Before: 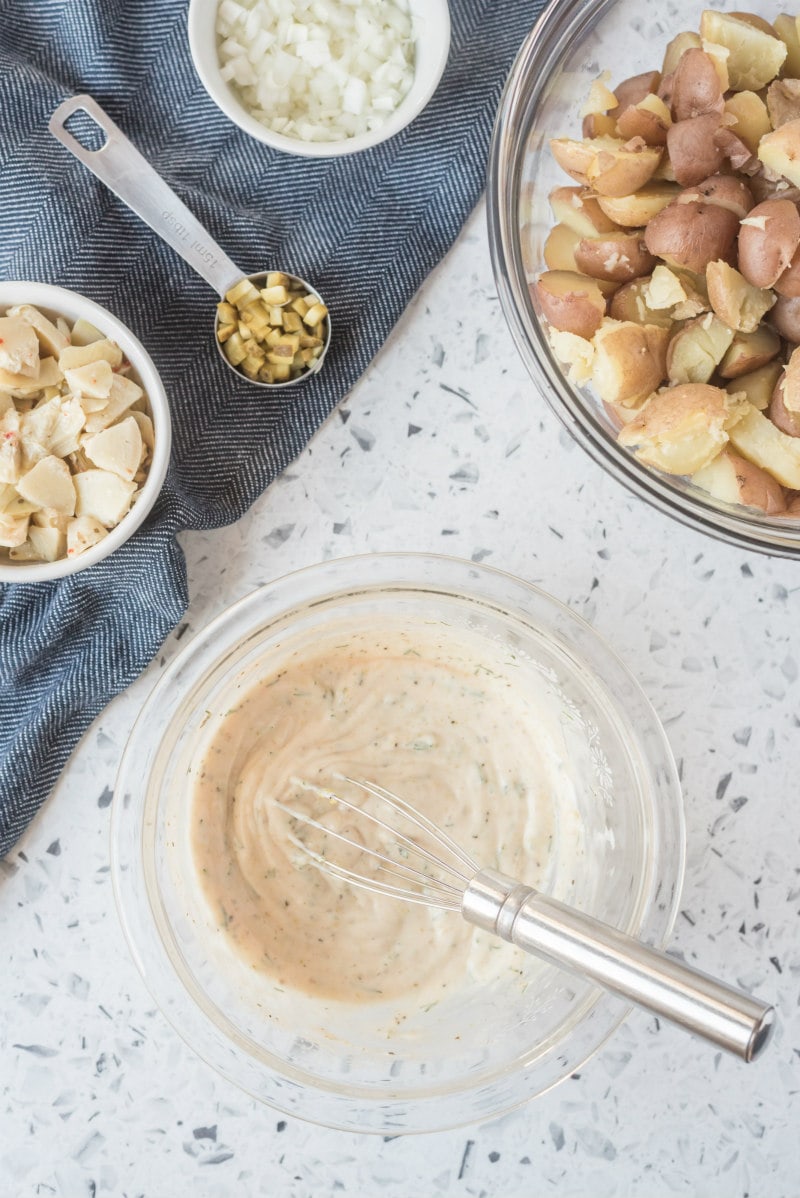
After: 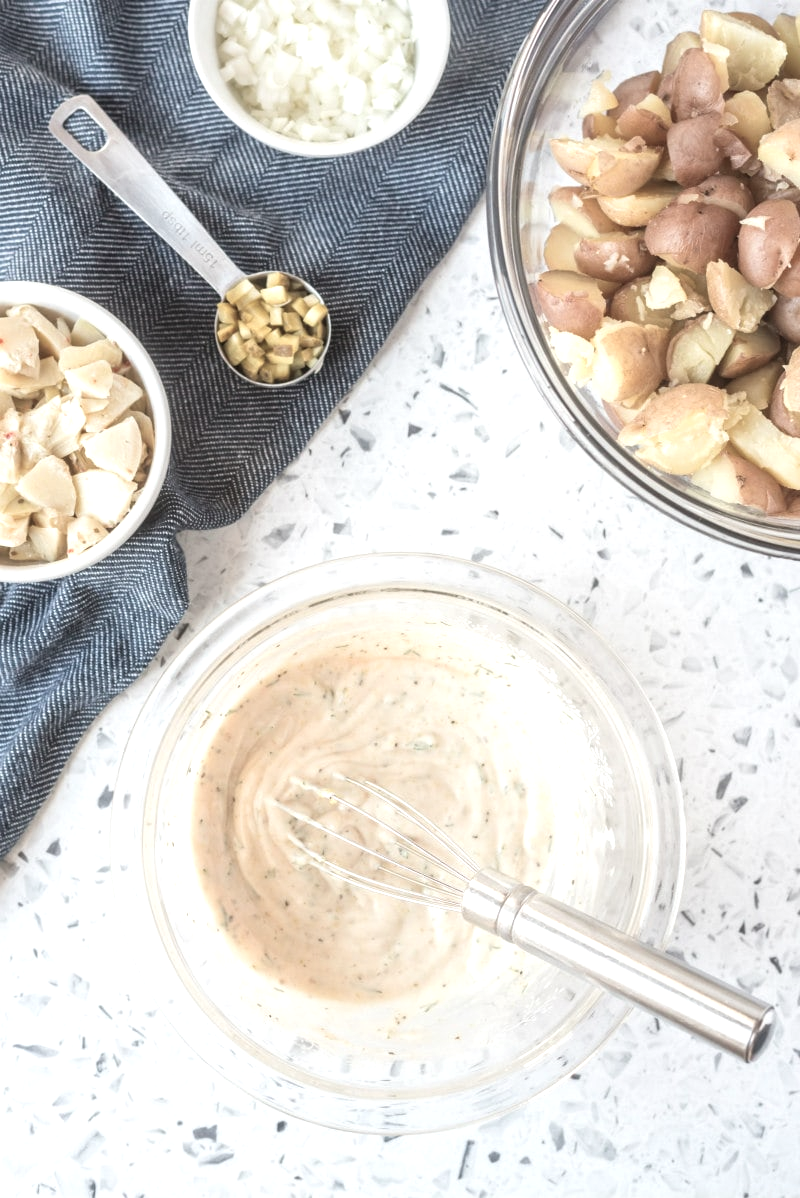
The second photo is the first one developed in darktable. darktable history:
color balance rgb: power › hue 328.47°, perceptual saturation grading › global saturation -32.382%, perceptual brilliance grading › global brilliance 12.125%
